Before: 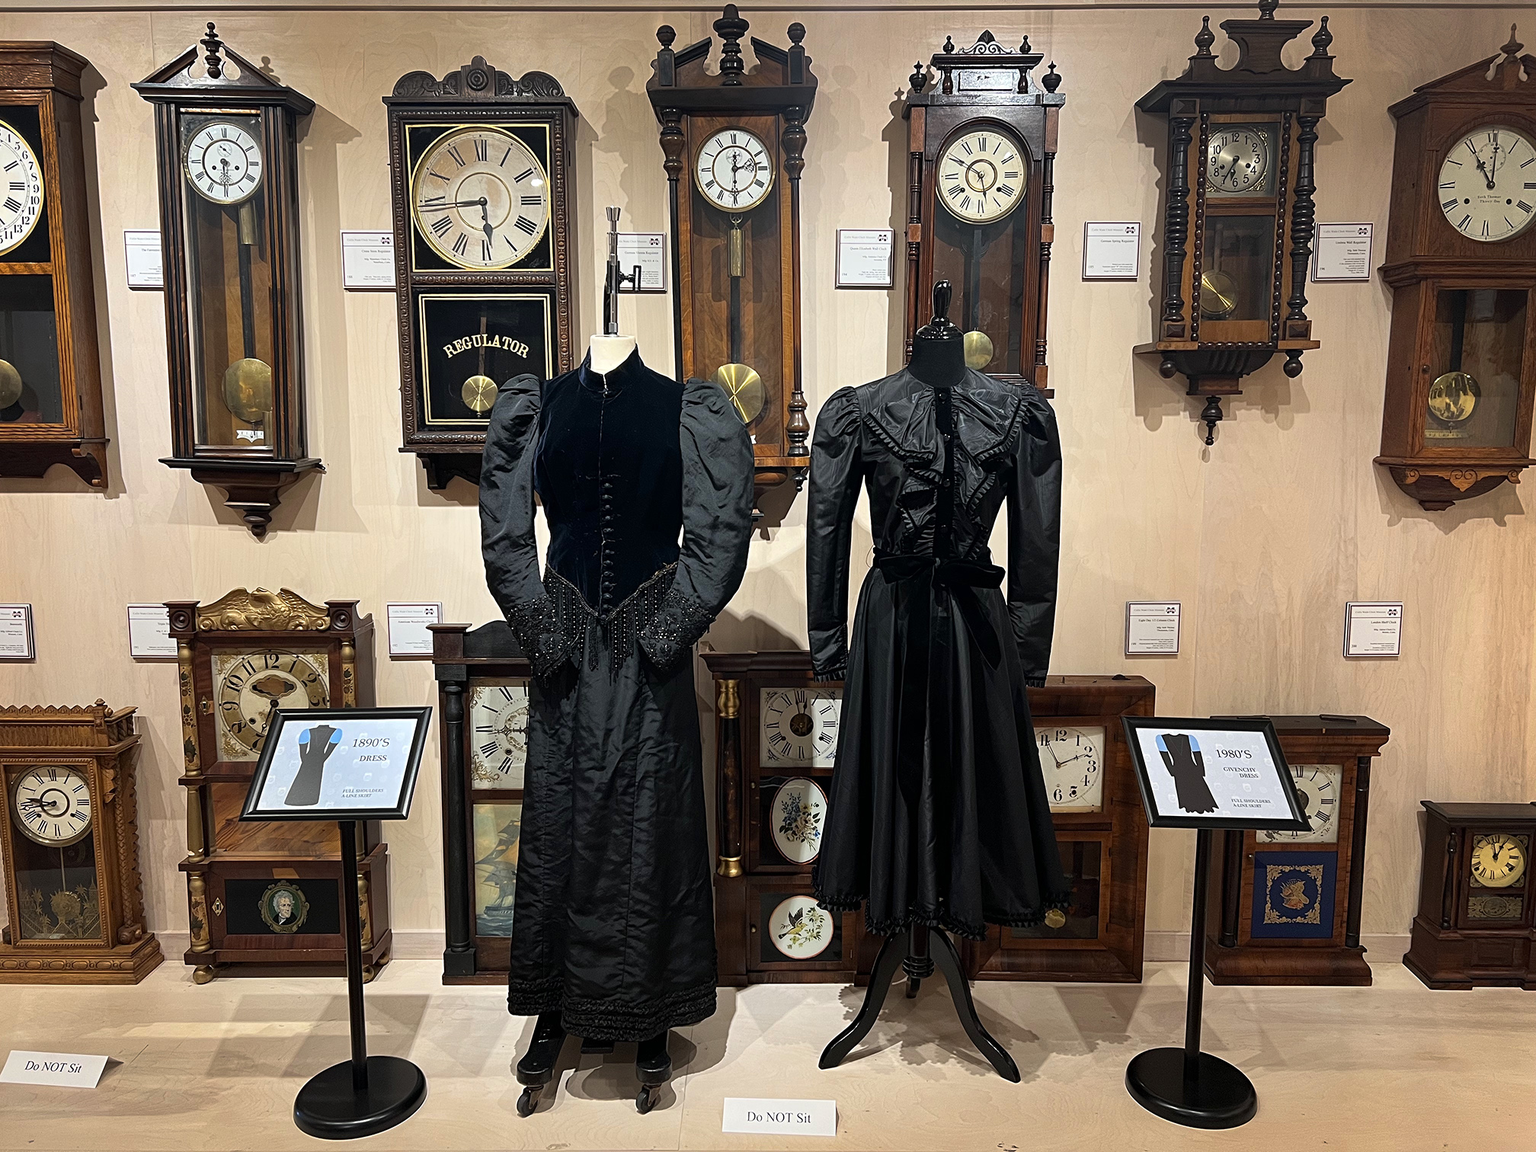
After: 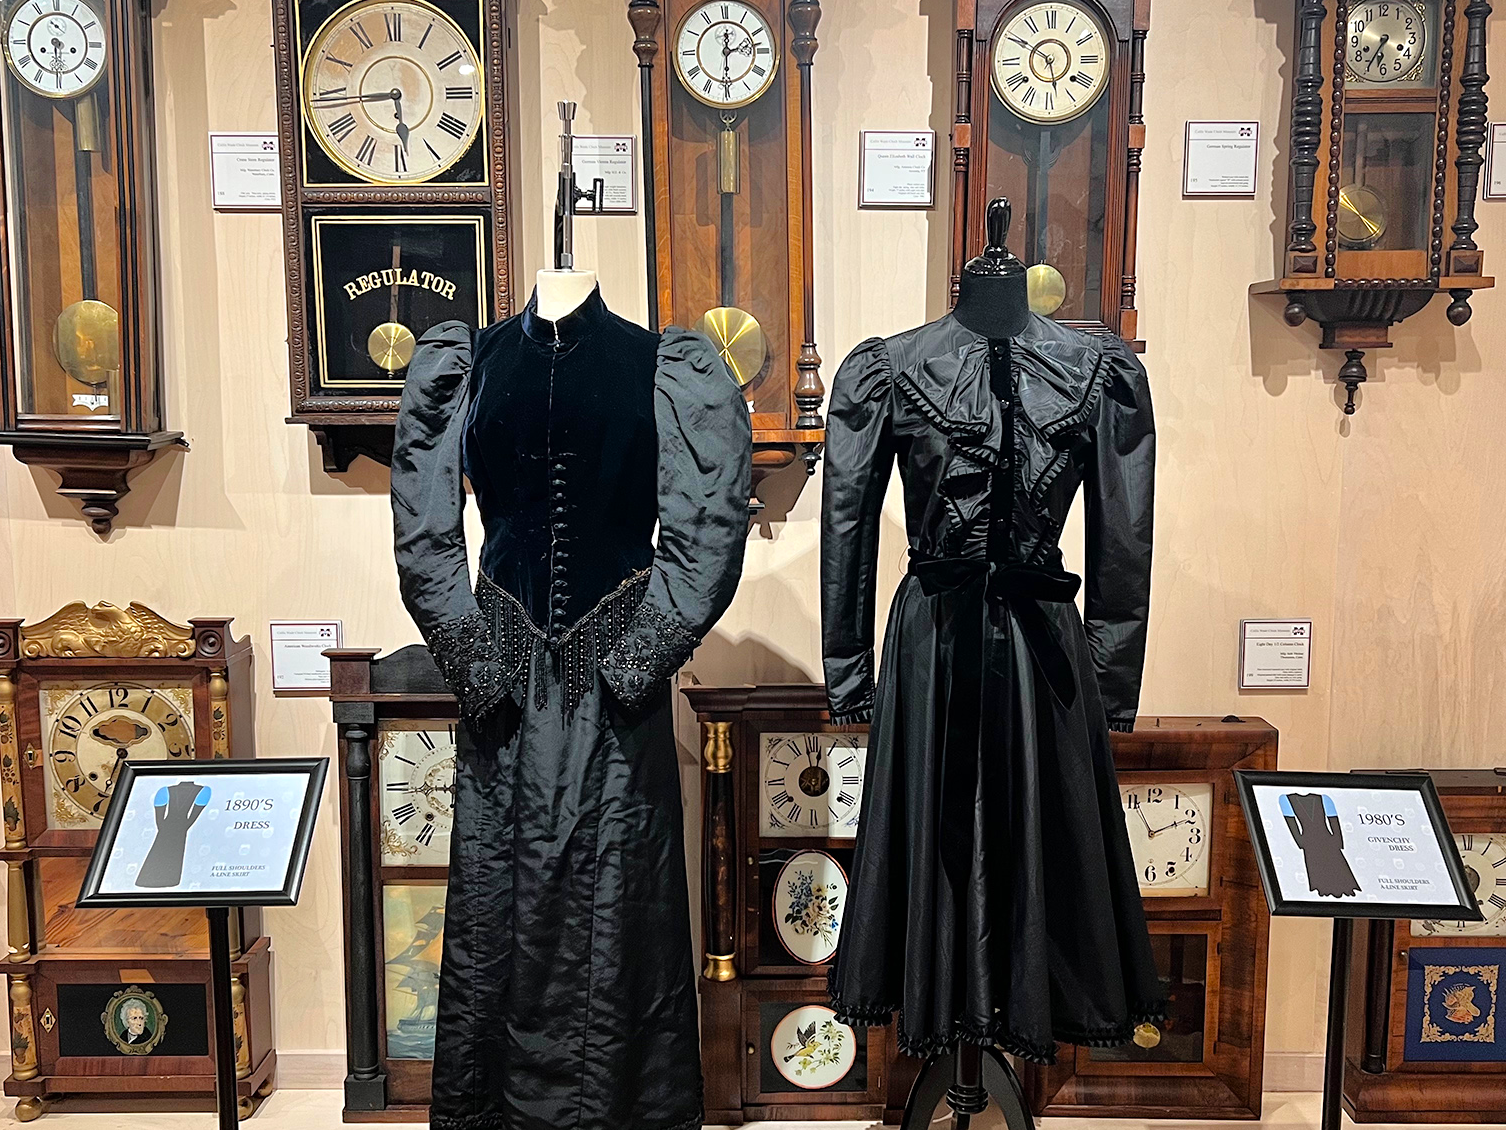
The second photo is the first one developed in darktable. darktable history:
crop and rotate: left 11.831%, top 11.346%, right 13.429%, bottom 13.899%
exposure: compensate highlight preservation false
tone equalizer: -7 EV 0.15 EV, -6 EV 0.6 EV, -5 EV 1.15 EV, -4 EV 1.33 EV, -3 EV 1.15 EV, -2 EV 0.6 EV, -1 EV 0.15 EV, mask exposure compensation -0.5 EV
rotate and perspective: crop left 0, crop top 0
